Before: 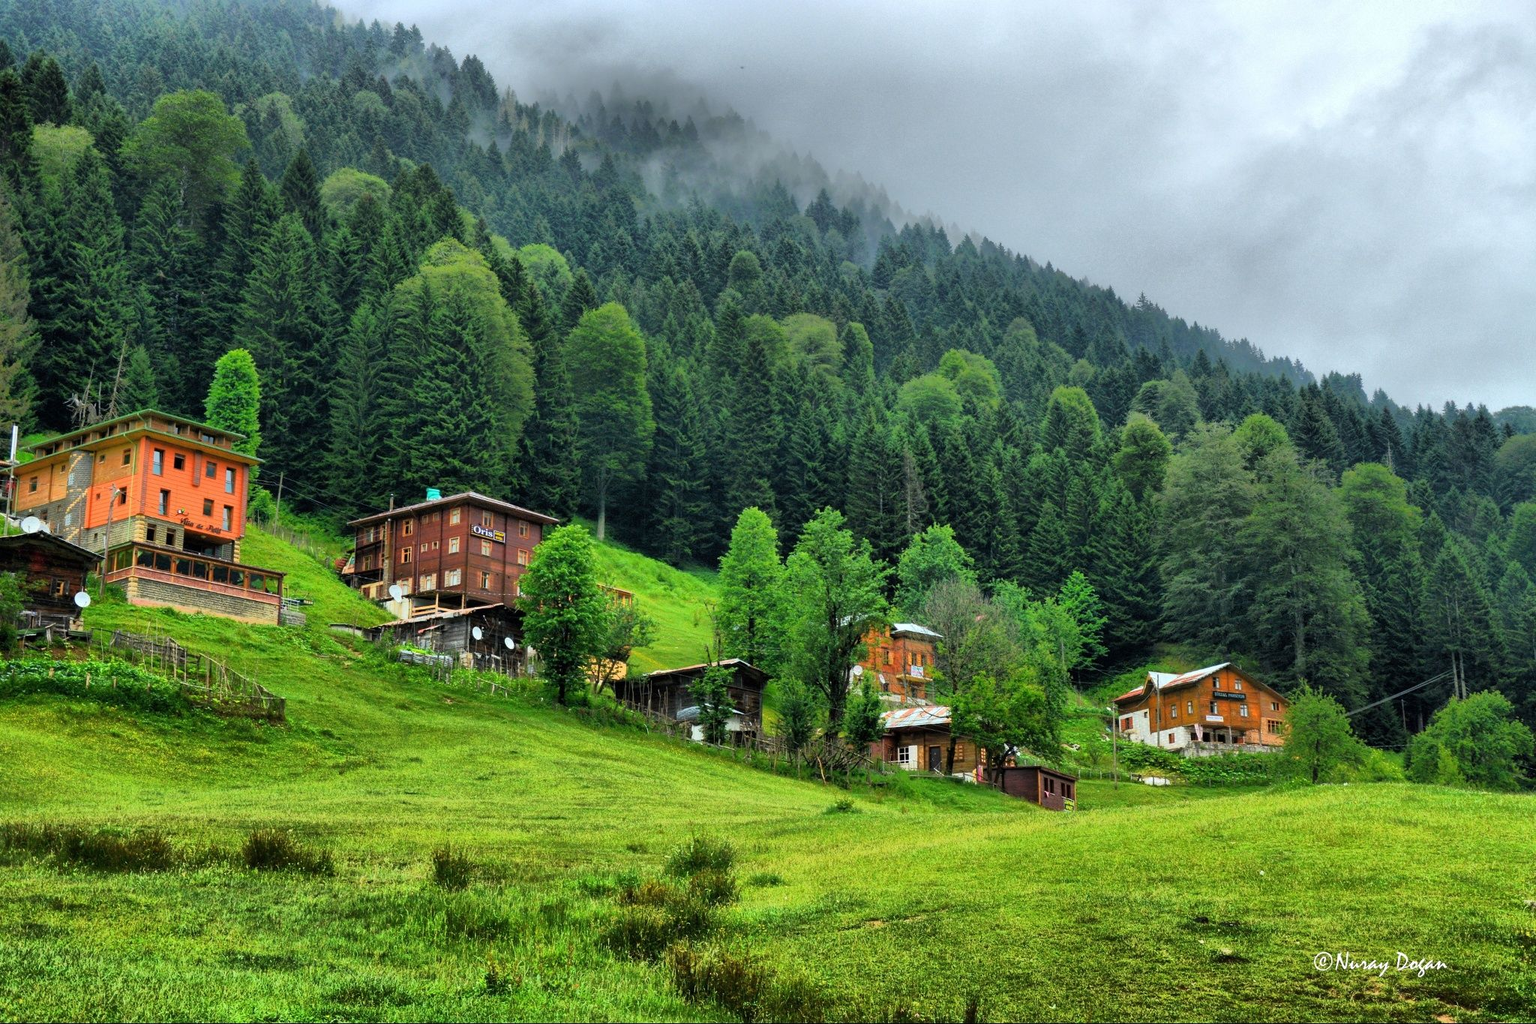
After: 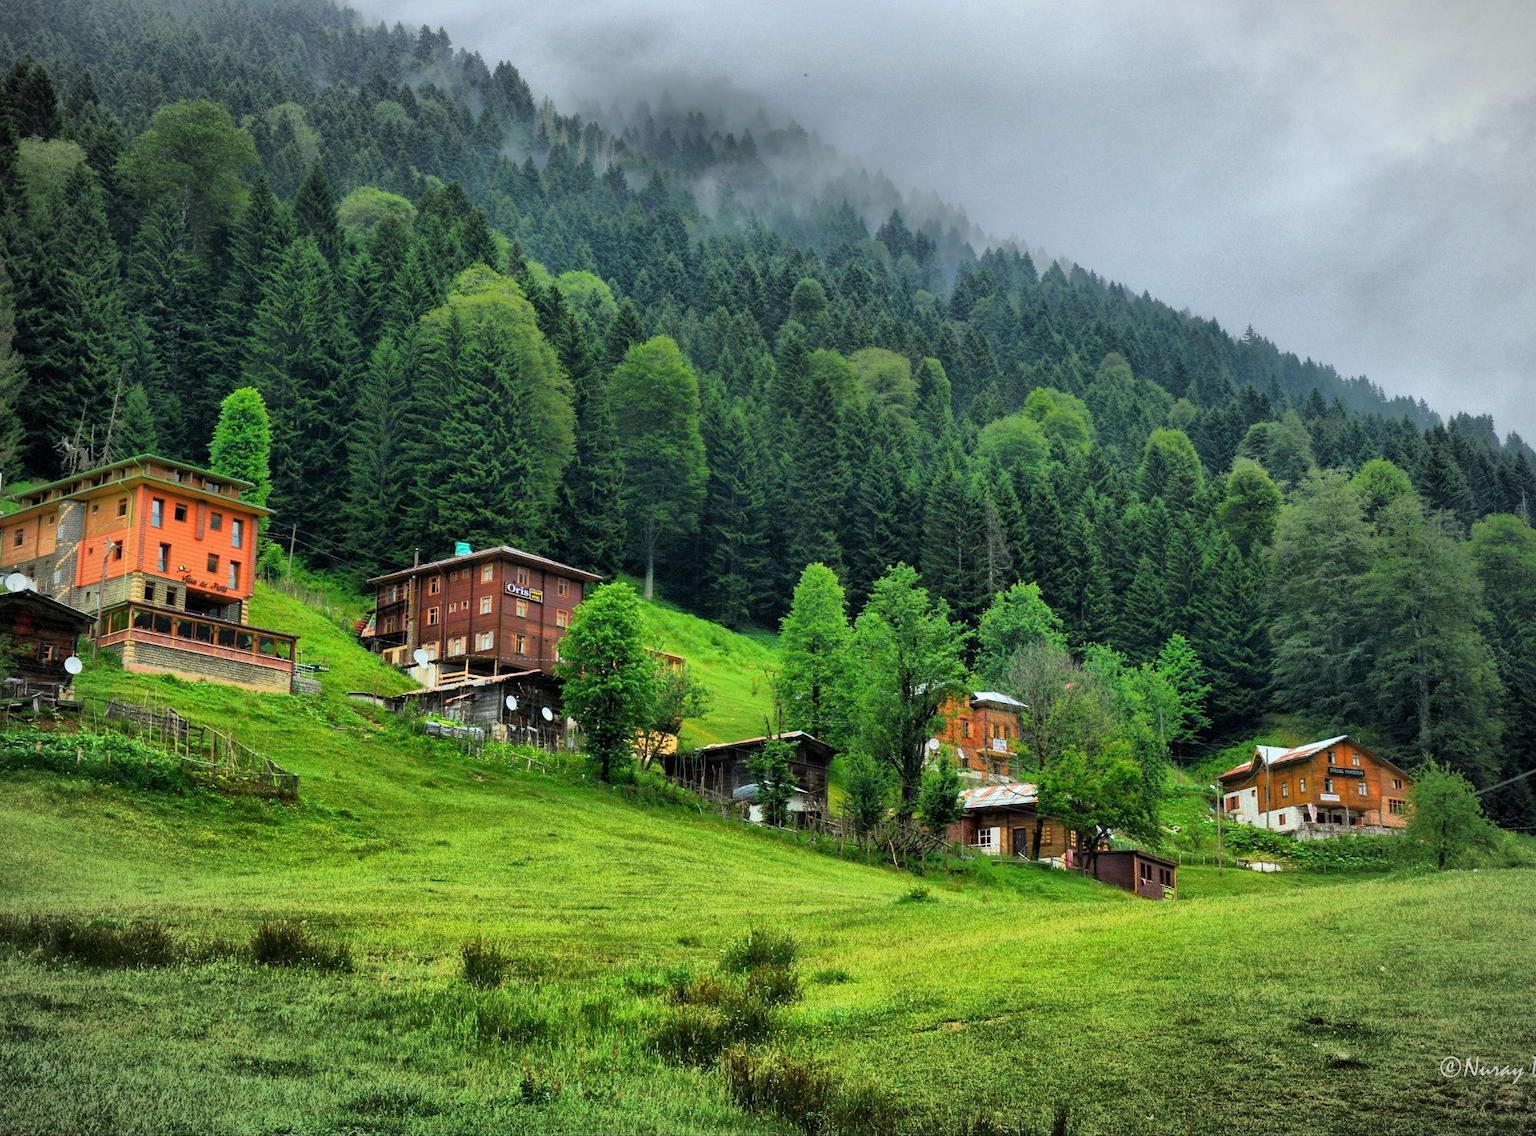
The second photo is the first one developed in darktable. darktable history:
vignetting: fall-off radius 60%, automatic ratio true
crop and rotate: left 1.088%, right 8.807%
